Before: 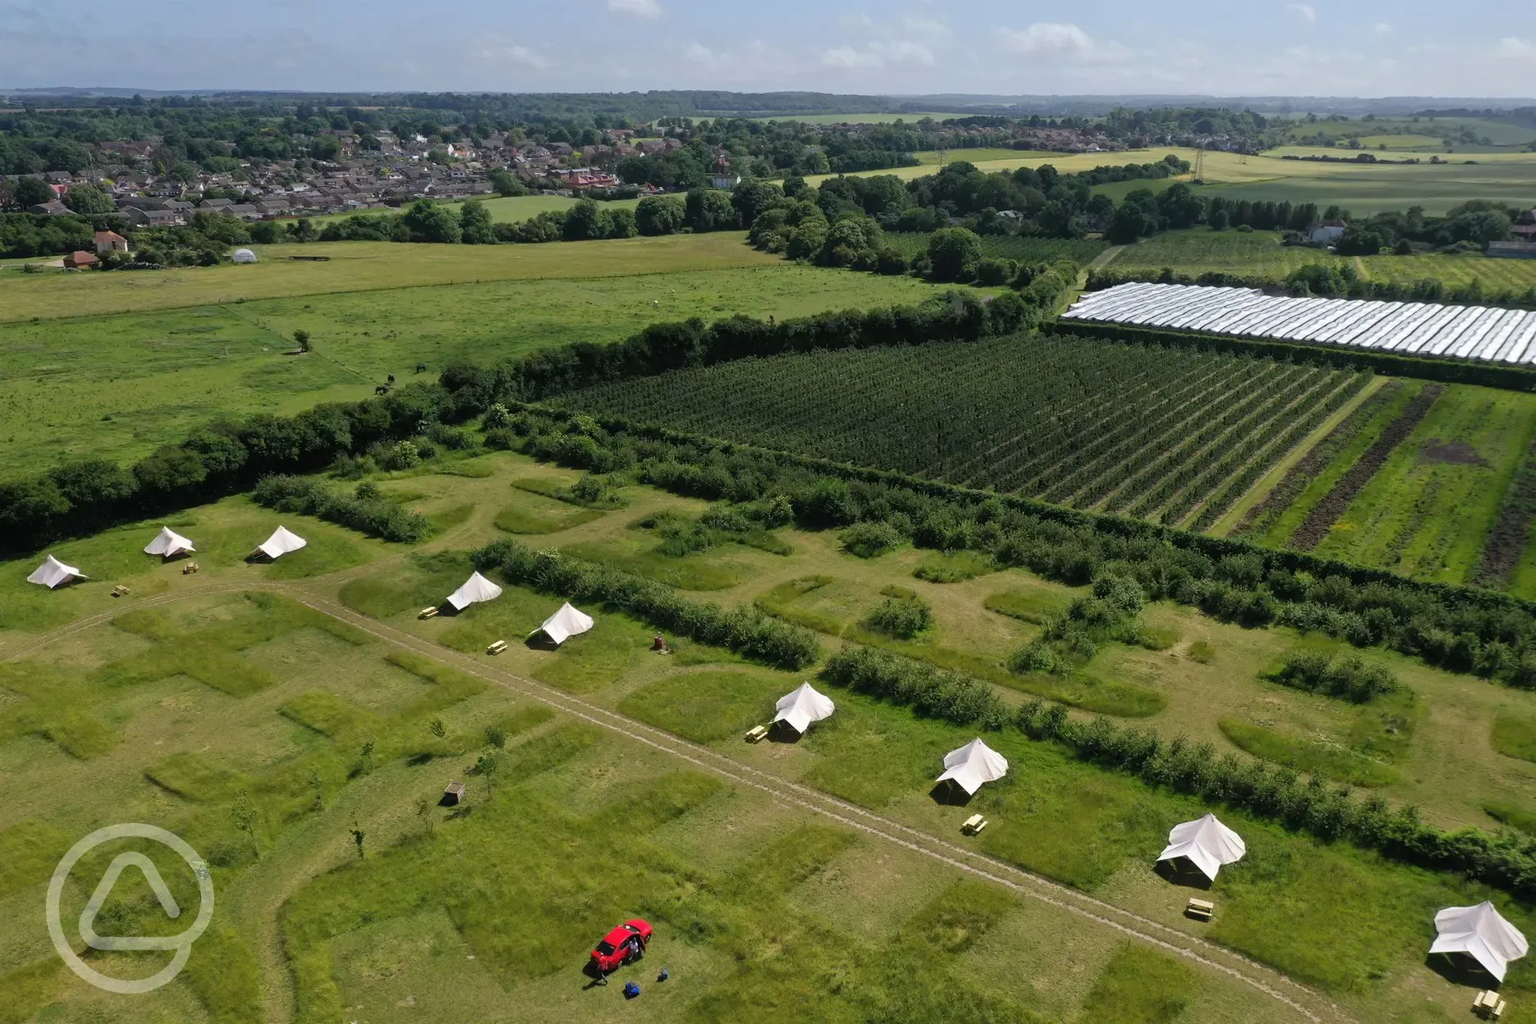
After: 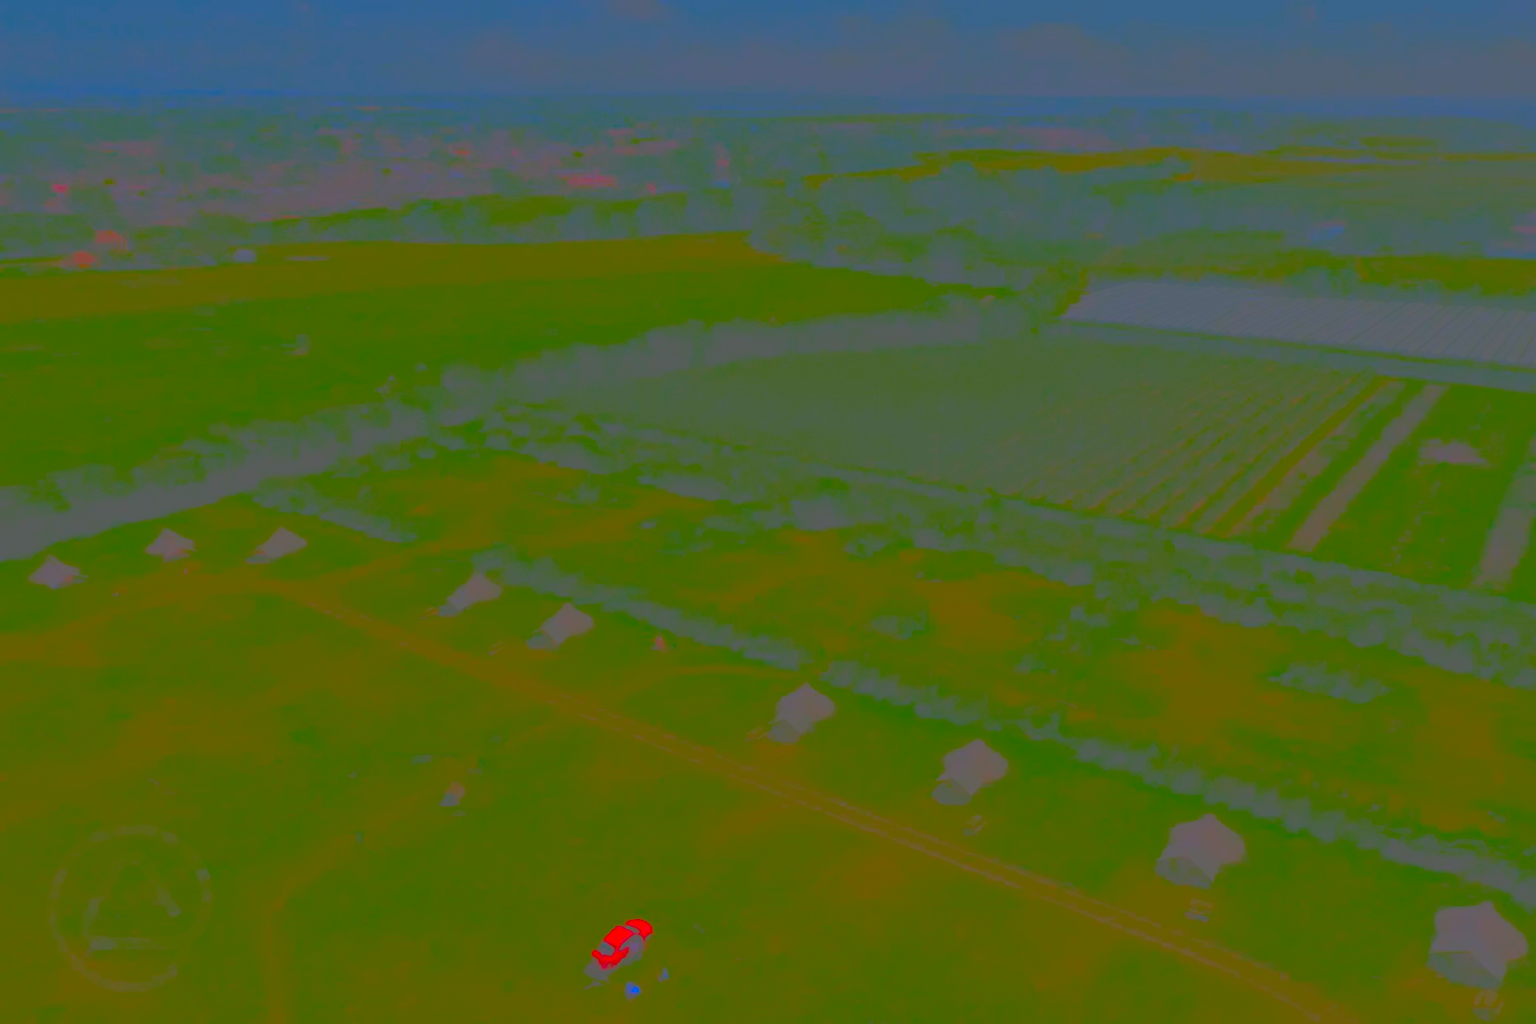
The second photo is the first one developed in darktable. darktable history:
contrast brightness saturation: contrast -0.976, brightness -0.175, saturation 0.762
shadows and highlights: radius 126.43, shadows 30.29, highlights -30.64, low approximation 0.01, soften with gaussian
